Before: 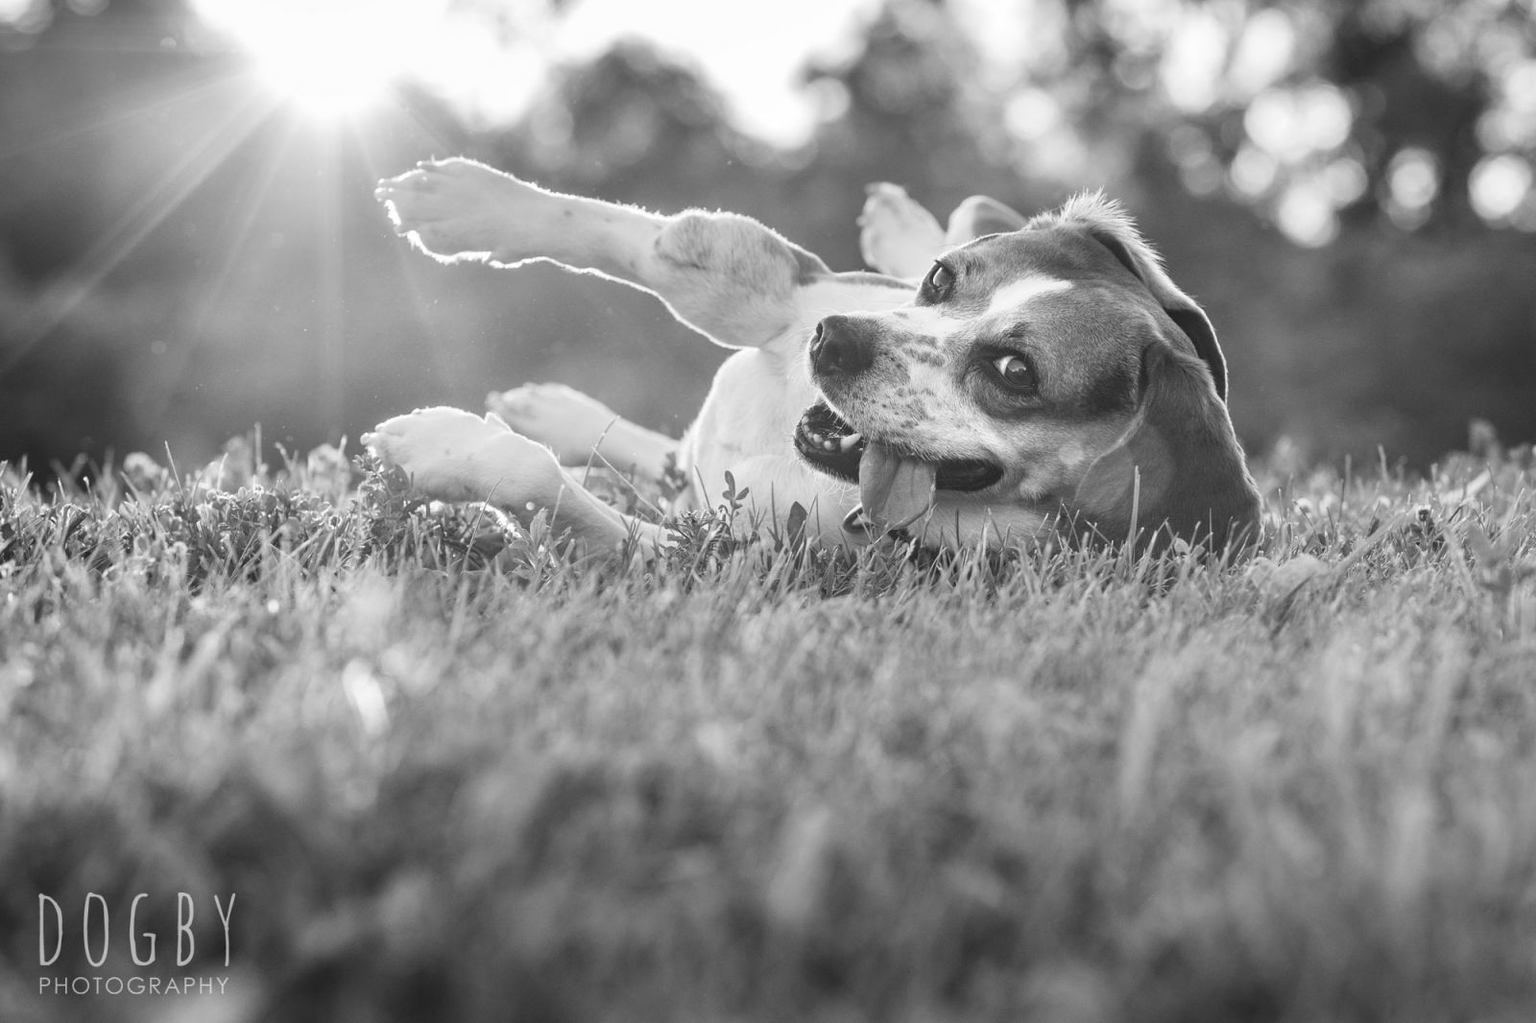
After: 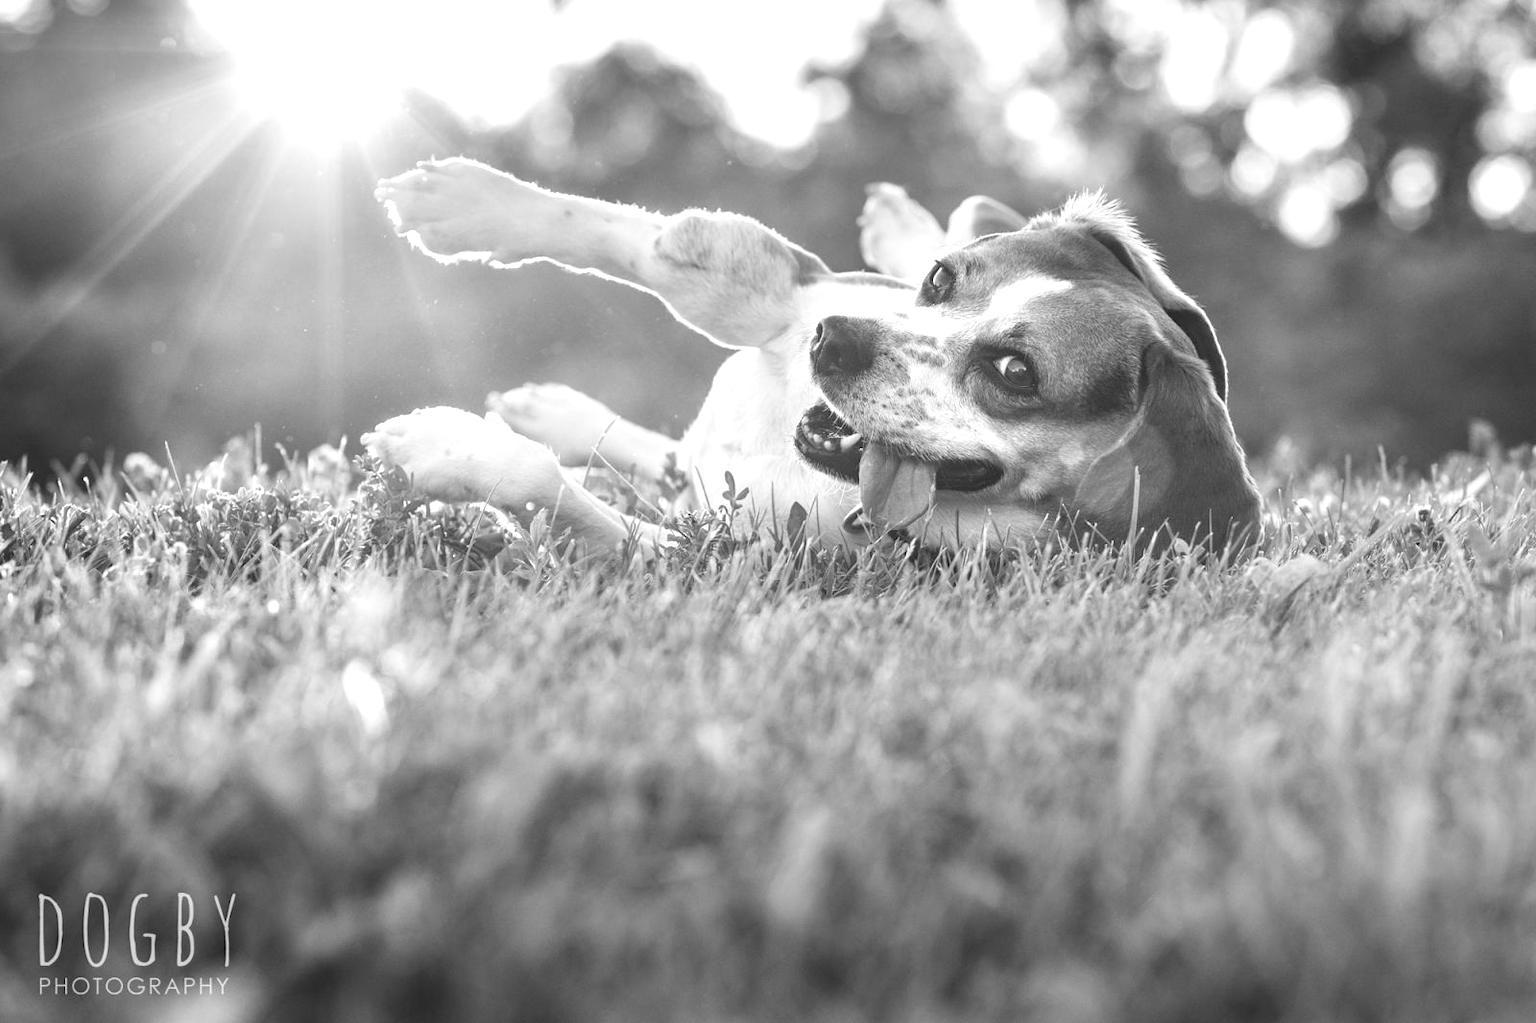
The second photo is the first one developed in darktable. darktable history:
exposure: black level correction 0.001, exposure 0.5 EV, compensate highlight preservation false
color zones: curves: ch0 [(0.018, 0.548) (0.224, 0.64) (0.425, 0.447) (0.675, 0.575) (0.732, 0.579)]; ch1 [(0.066, 0.487) (0.25, 0.5) (0.404, 0.43) (0.75, 0.421) (0.956, 0.421)]; ch2 [(0.044, 0.561) (0.215, 0.465) (0.399, 0.544) (0.465, 0.548) (0.614, 0.447) (0.724, 0.43) (0.882, 0.623) (0.956, 0.632)]
